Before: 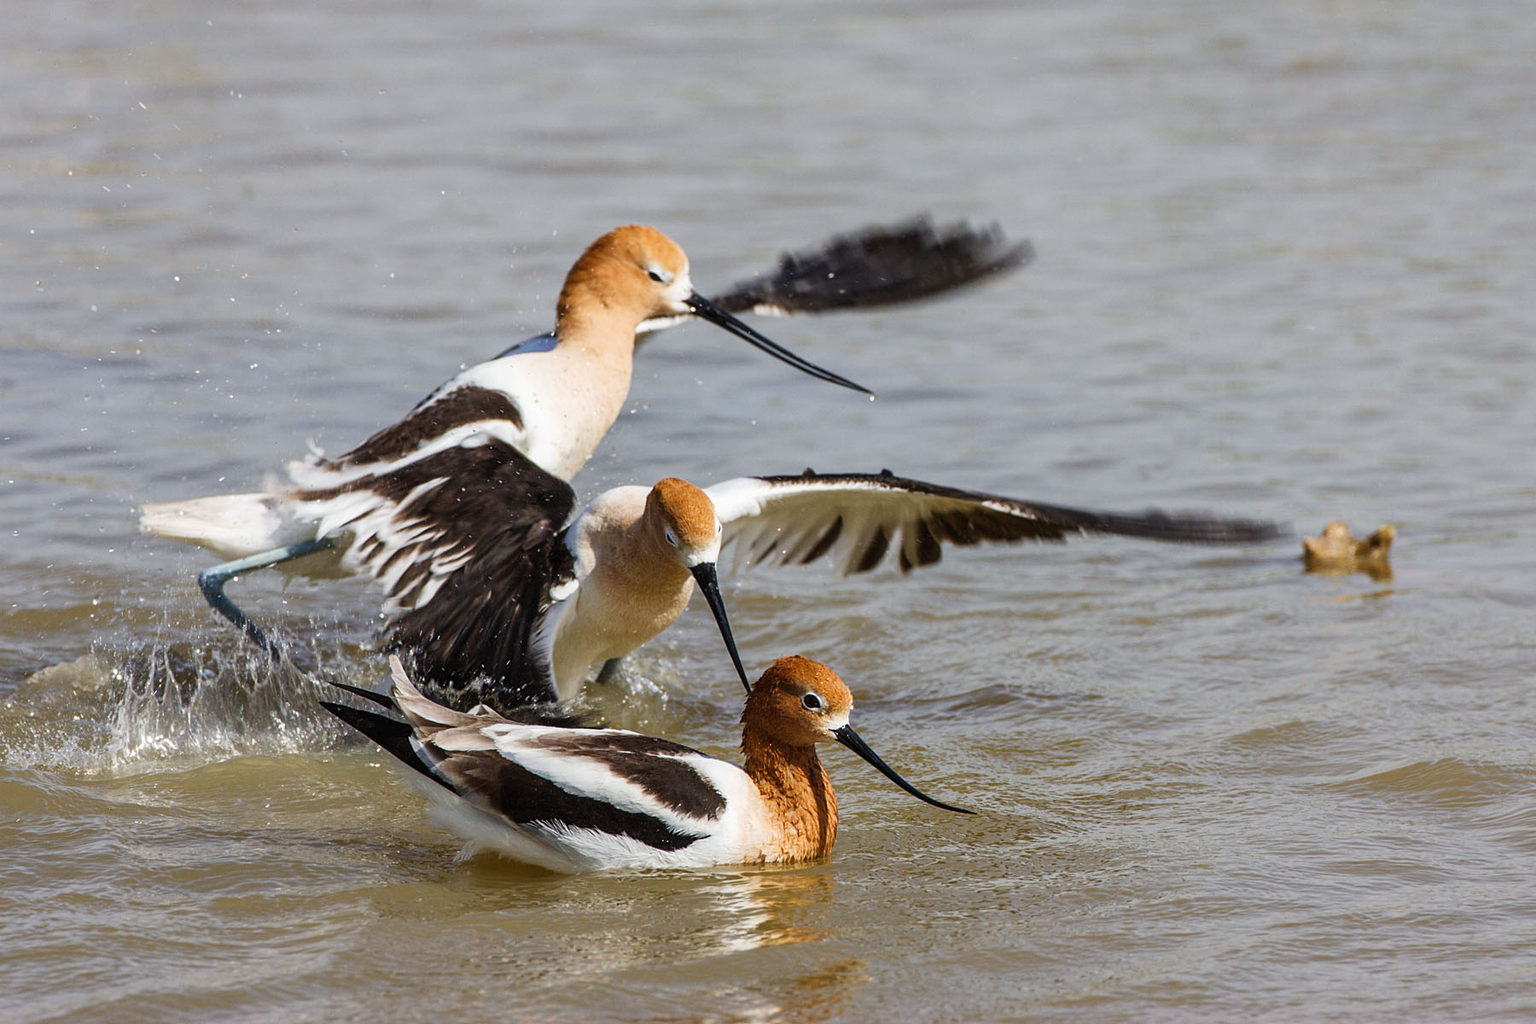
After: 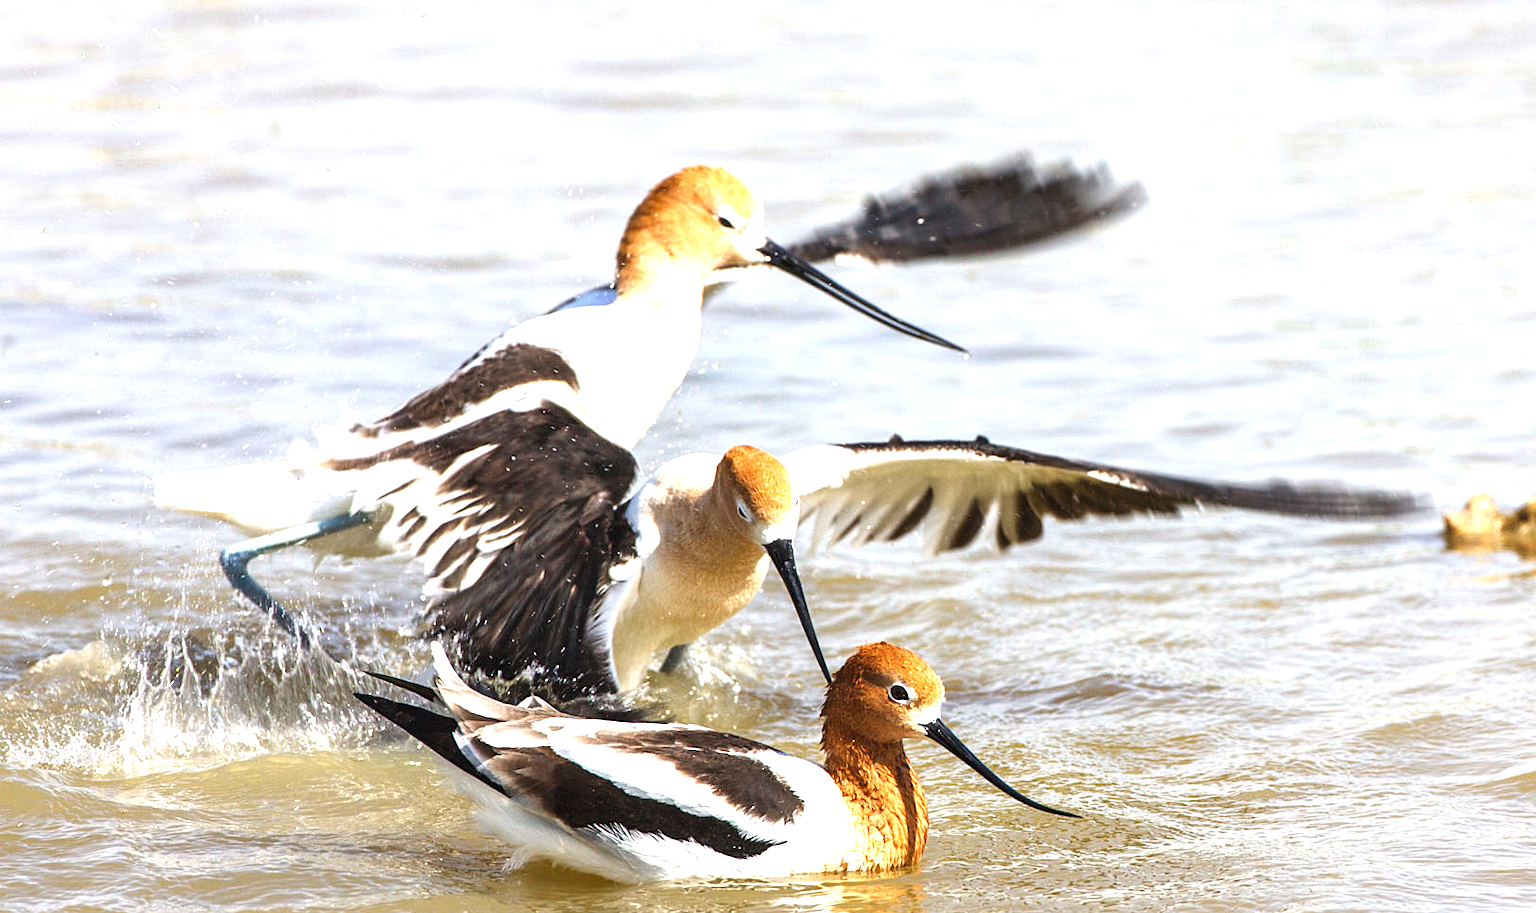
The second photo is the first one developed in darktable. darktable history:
exposure: black level correction 0, exposure 1.4 EV, compensate highlight preservation false
crop: top 7.49%, right 9.717%, bottom 11.943%
